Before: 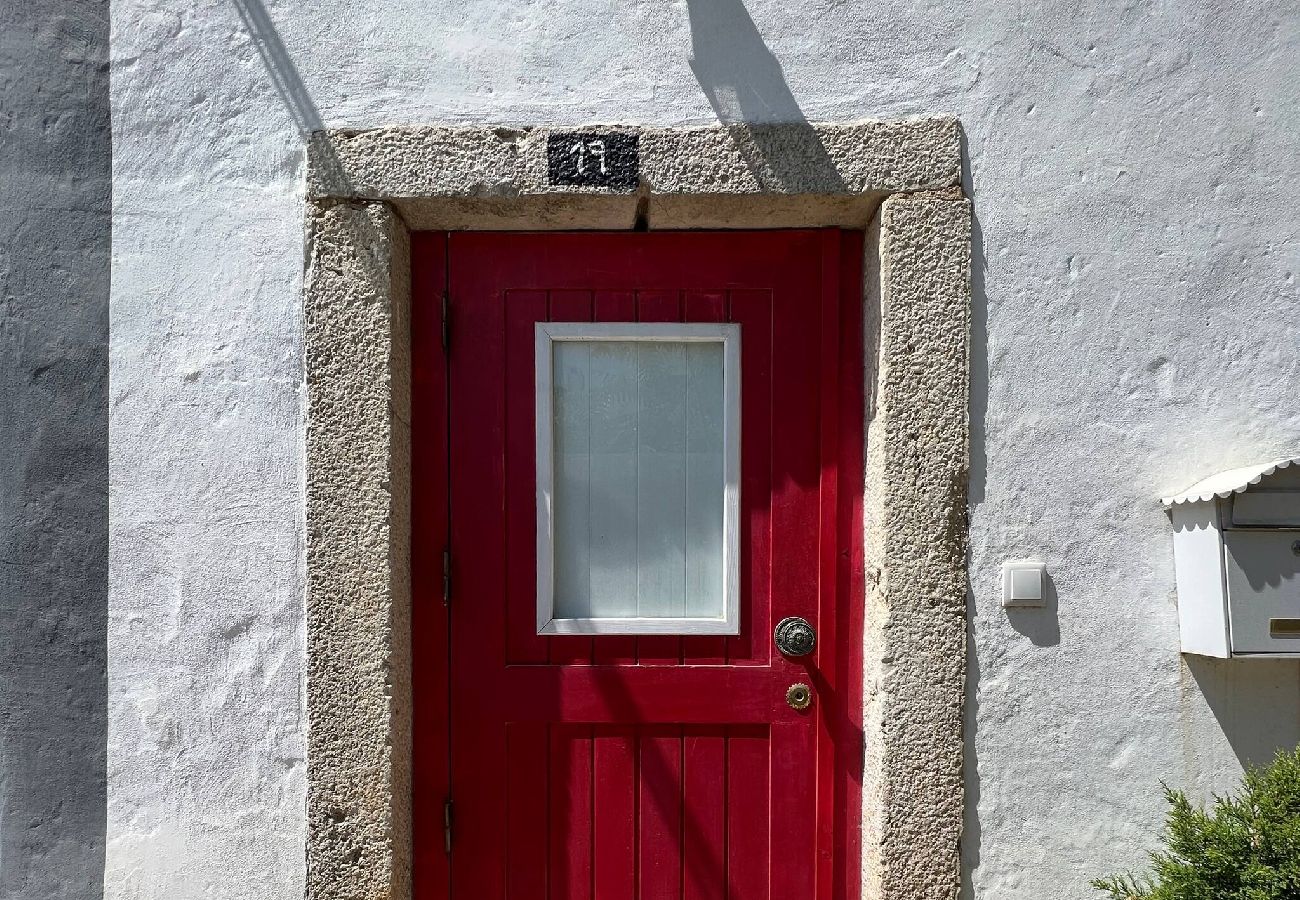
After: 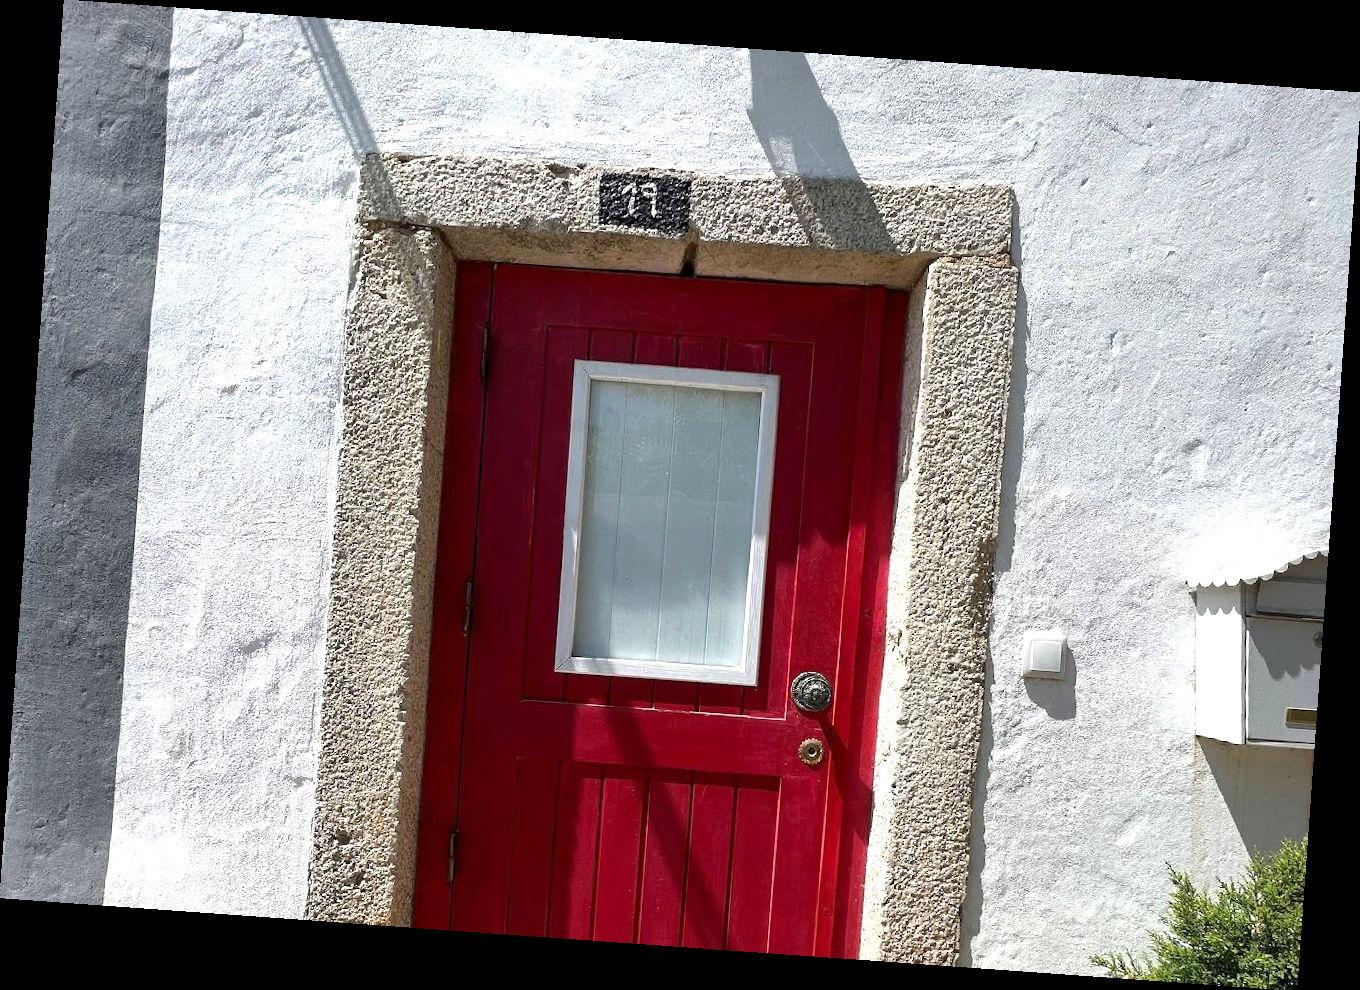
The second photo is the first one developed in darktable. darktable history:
exposure: exposure 0.564 EV, compensate highlight preservation false
rotate and perspective: rotation 4.1°, automatic cropping off
